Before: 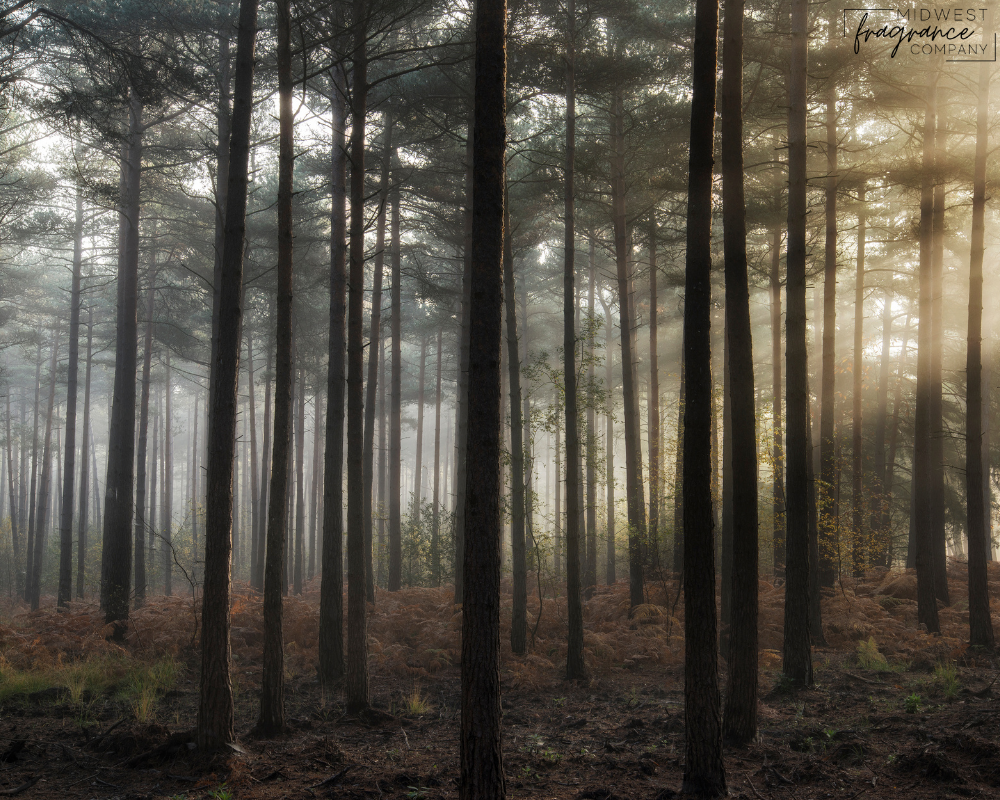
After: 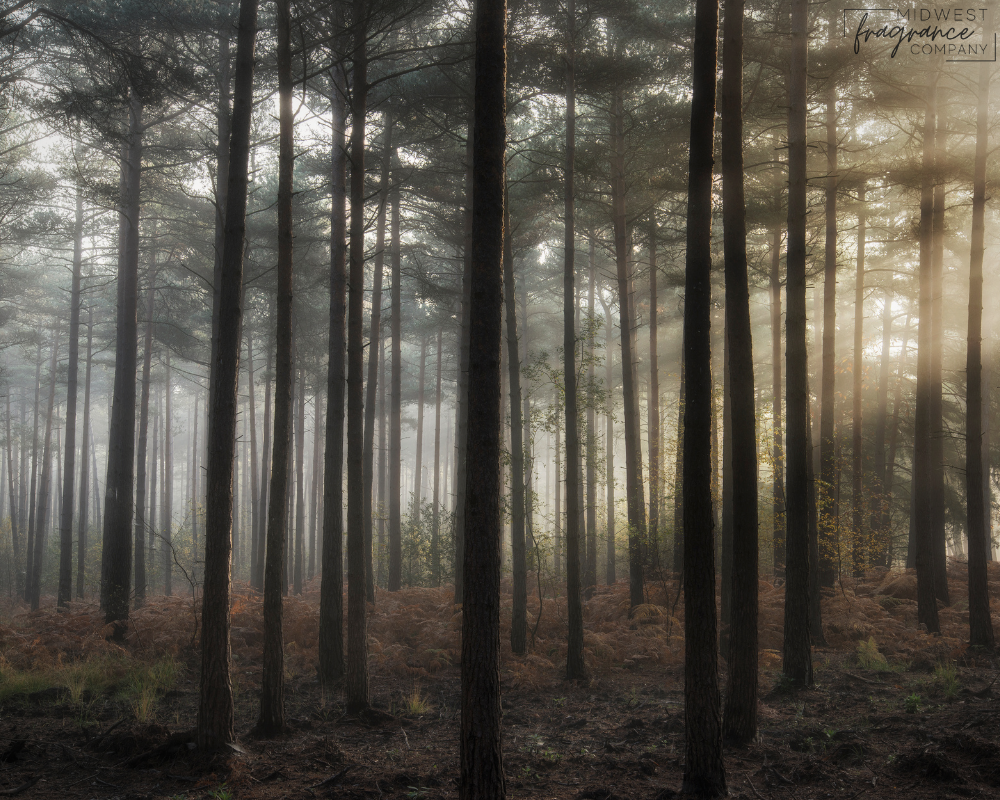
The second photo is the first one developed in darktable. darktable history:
vignetting: fall-off radius 101.13%, brightness -0.41, saturation -0.293, width/height ratio 1.345
haze removal: strength -0.087, distance 0.358, compatibility mode true, adaptive false
